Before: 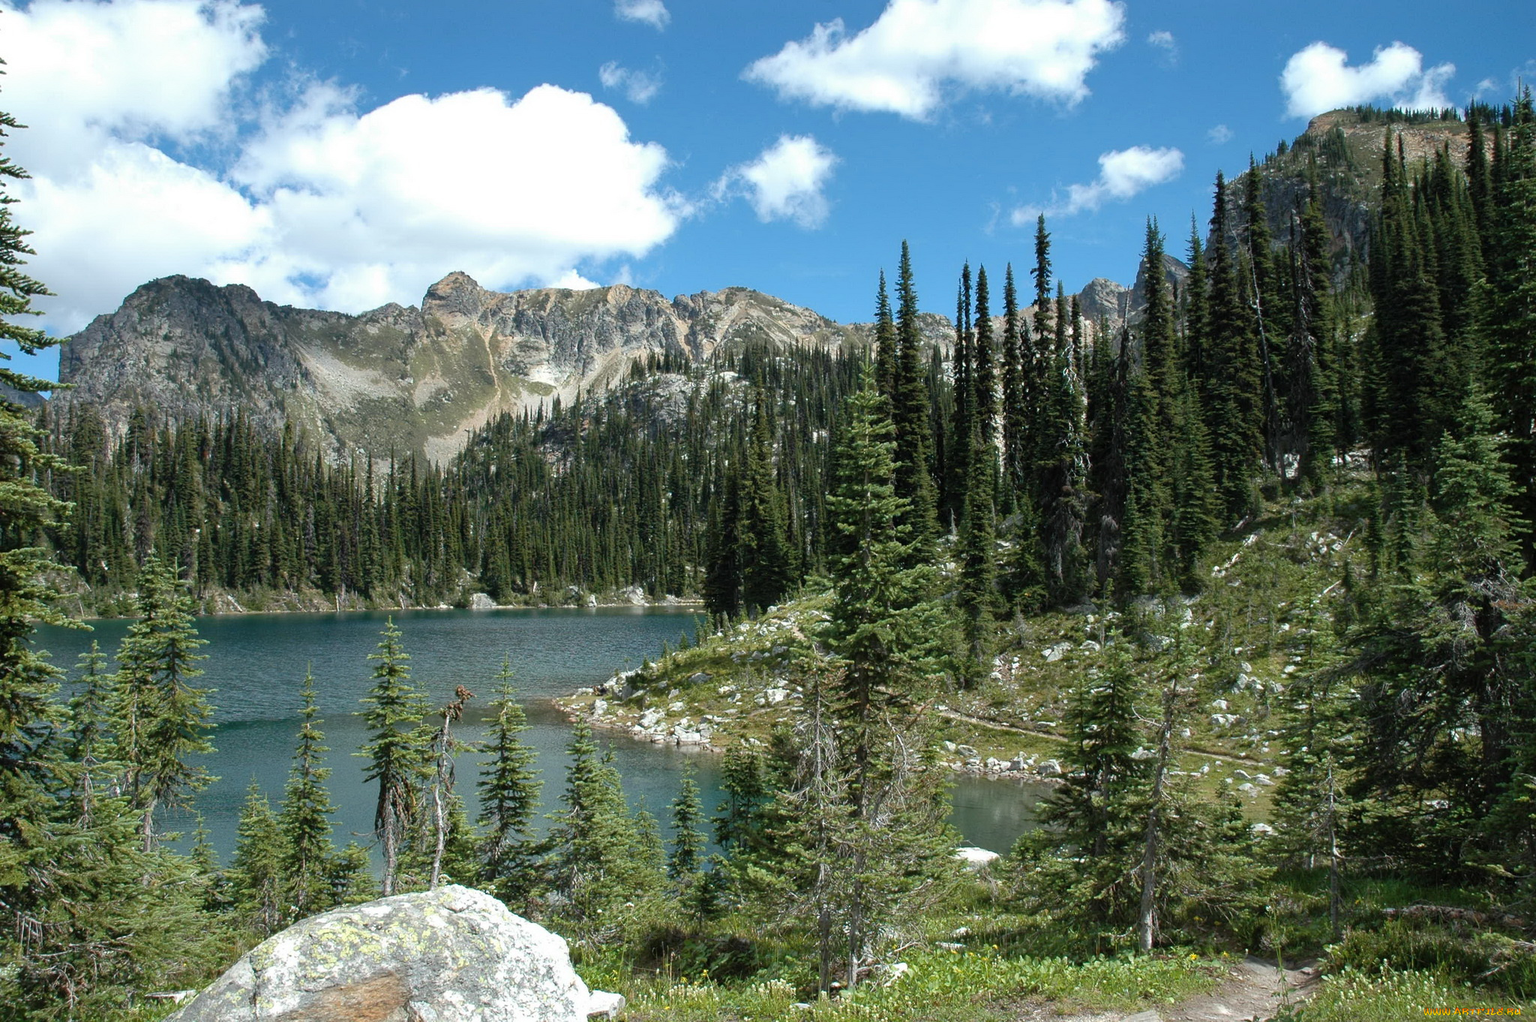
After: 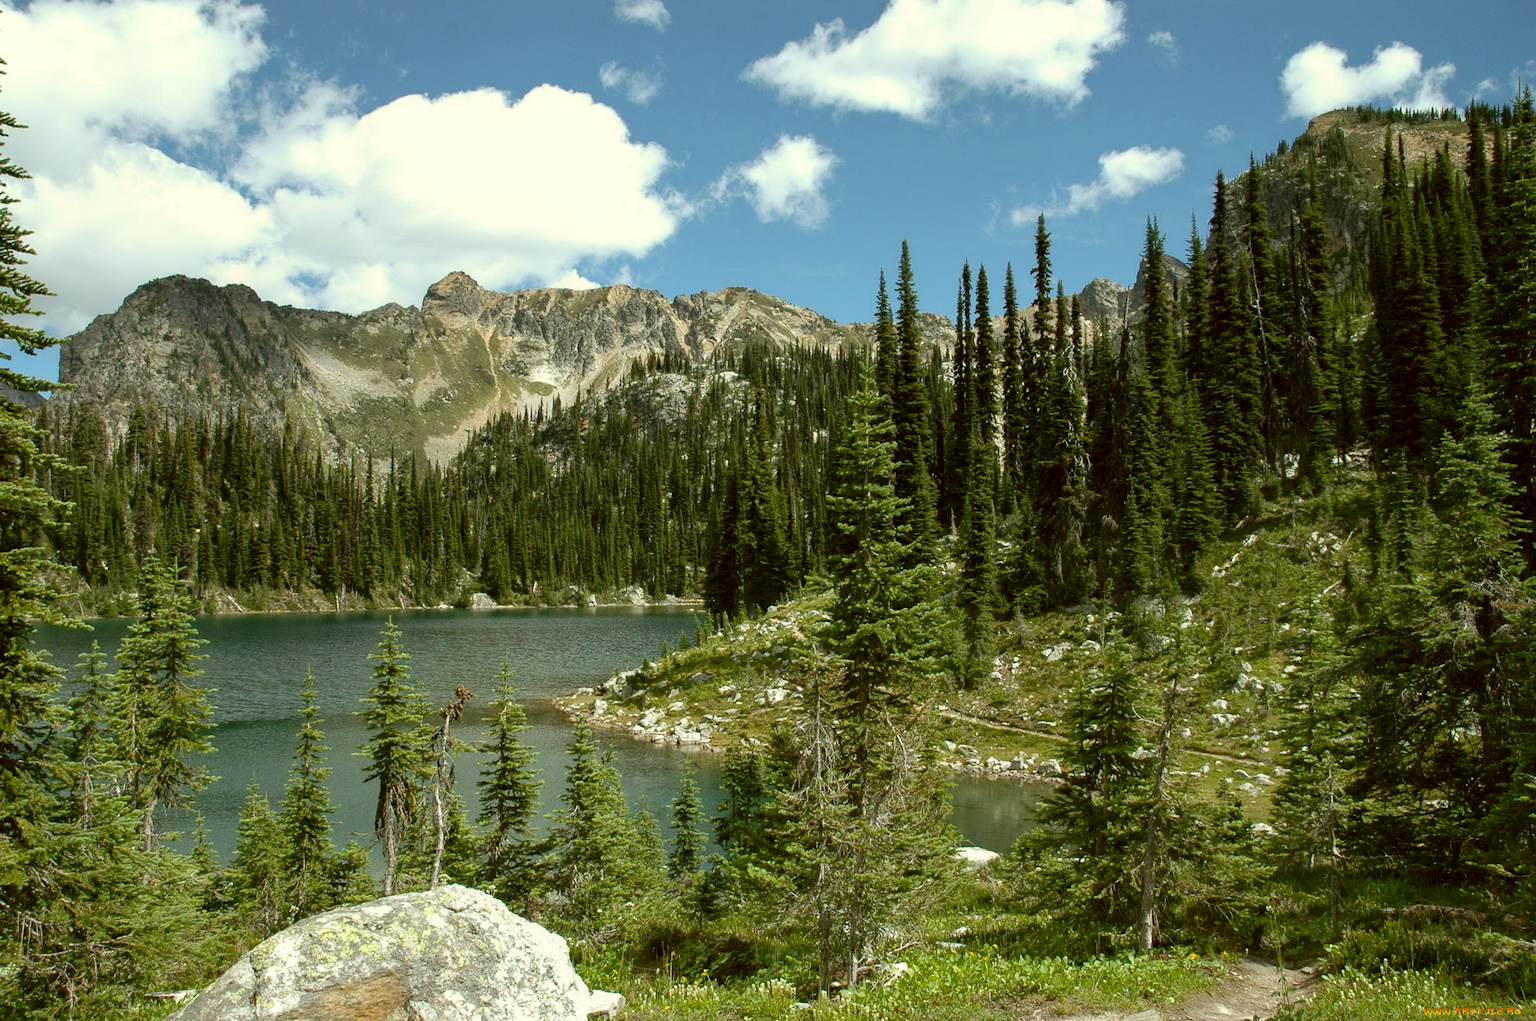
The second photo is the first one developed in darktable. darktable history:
color correction: highlights a* -1.59, highlights b* 10.13, shadows a* 0.418, shadows b* 18.85
local contrast: highlights 61%, shadows 107%, detail 107%, midtone range 0.534
